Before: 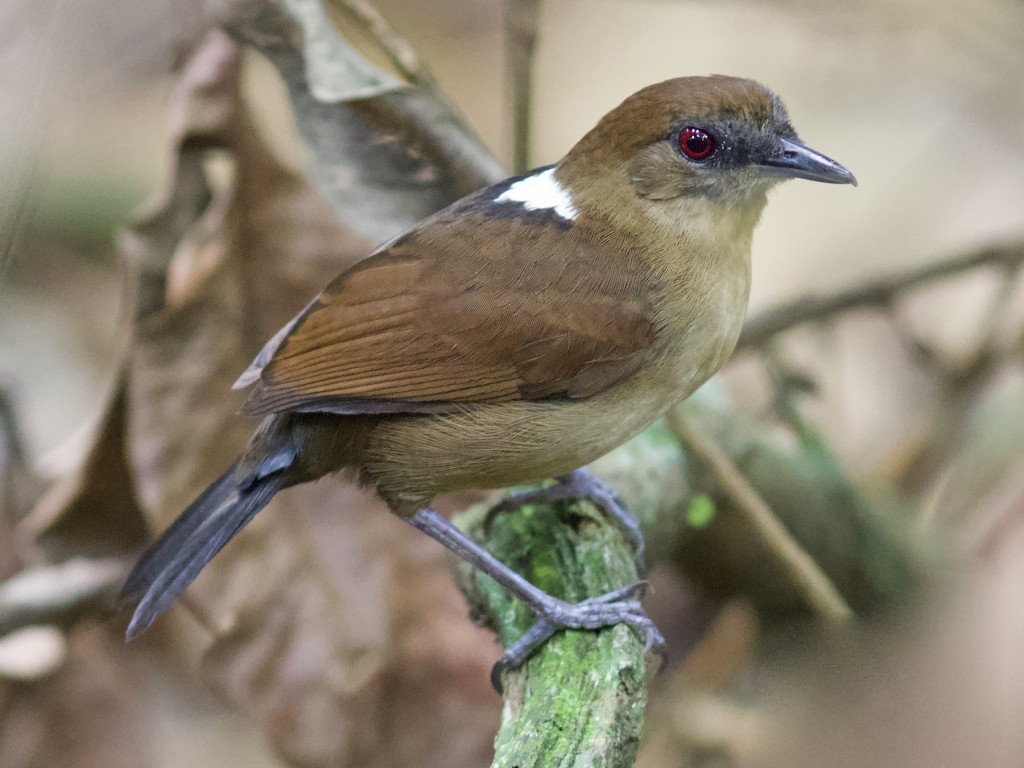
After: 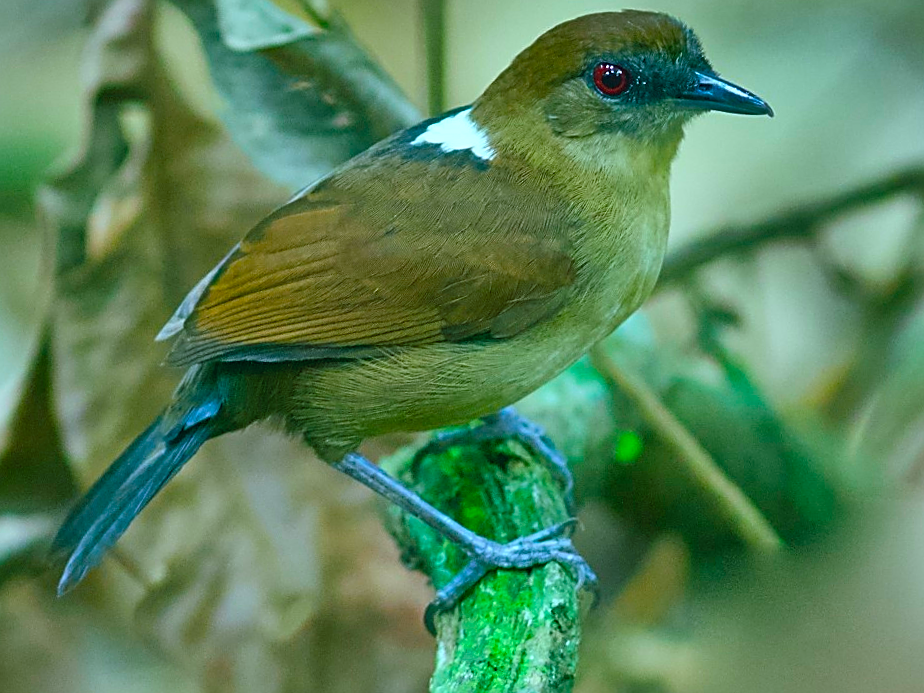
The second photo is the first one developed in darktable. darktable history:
sharpen: amount 0.75
color balance rgb: shadows lift › chroma 11.71%, shadows lift › hue 133.46°, power › chroma 2.15%, power › hue 166.83°, highlights gain › chroma 4%, highlights gain › hue 200.2°, perceptual saturation grading › global saturation 18.05%
color balance: lift [1, 1.001, 0.999, 1.001], gamma [1, 1.004, 1.007, 0.993], gain [1, 0.991, 0.987, 1.013], contrast 10%, output saturation 120%
shadows and highlights: shadows 20.91, highlights -82.73, soften with gaussian
crop and rotate: angle 1.96°, left 5.673%, top 5.673%
lowpass: radius 0.1, contrast 0.85, saturation 1.1, unbound 0
